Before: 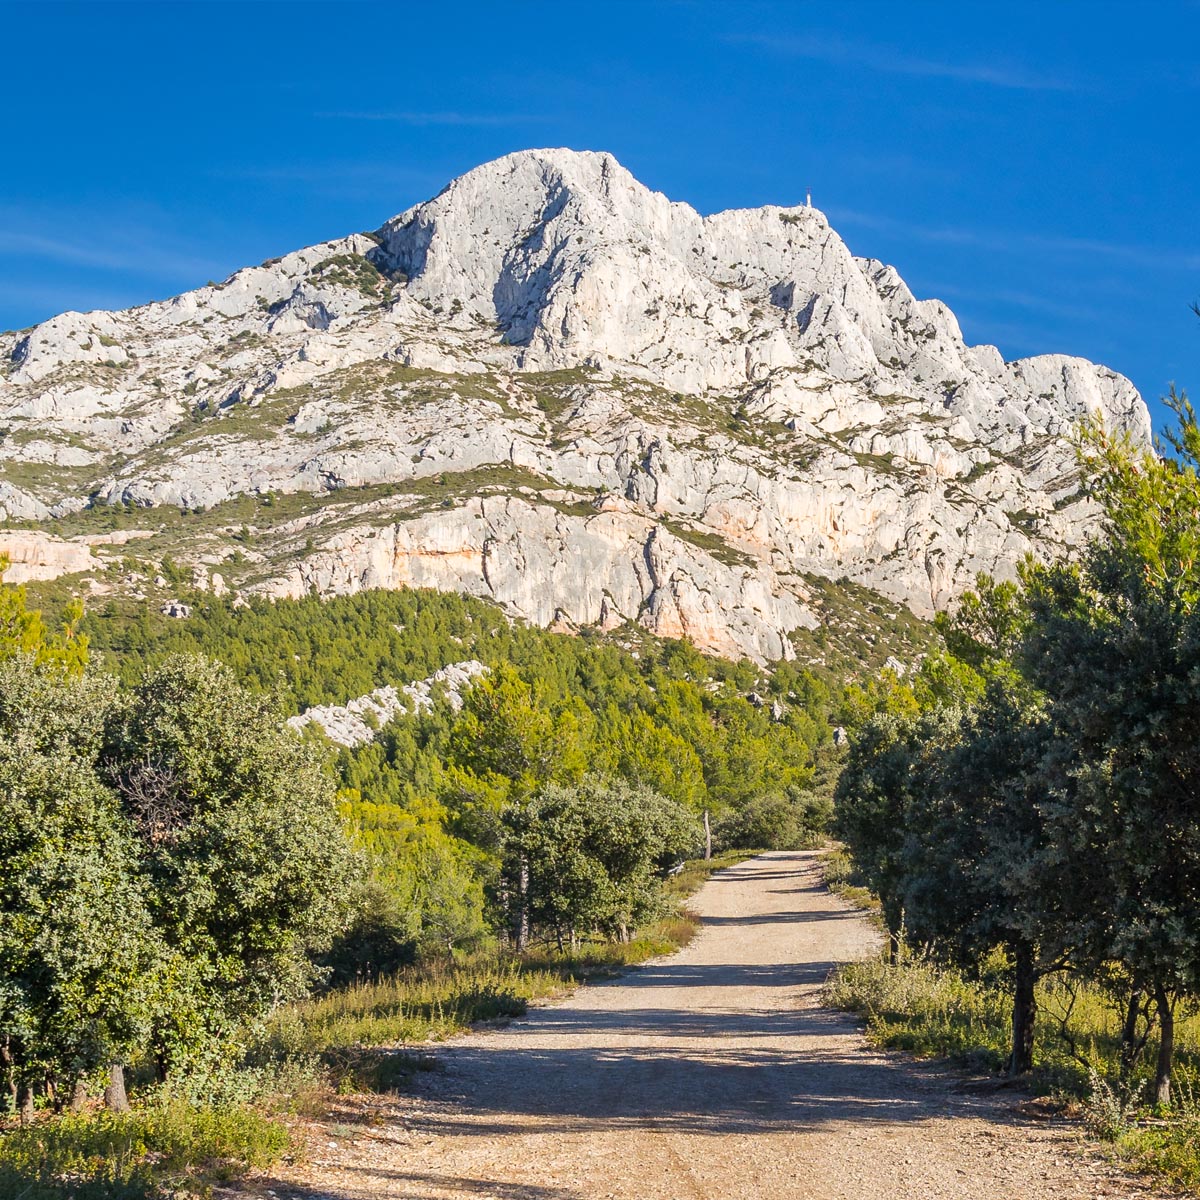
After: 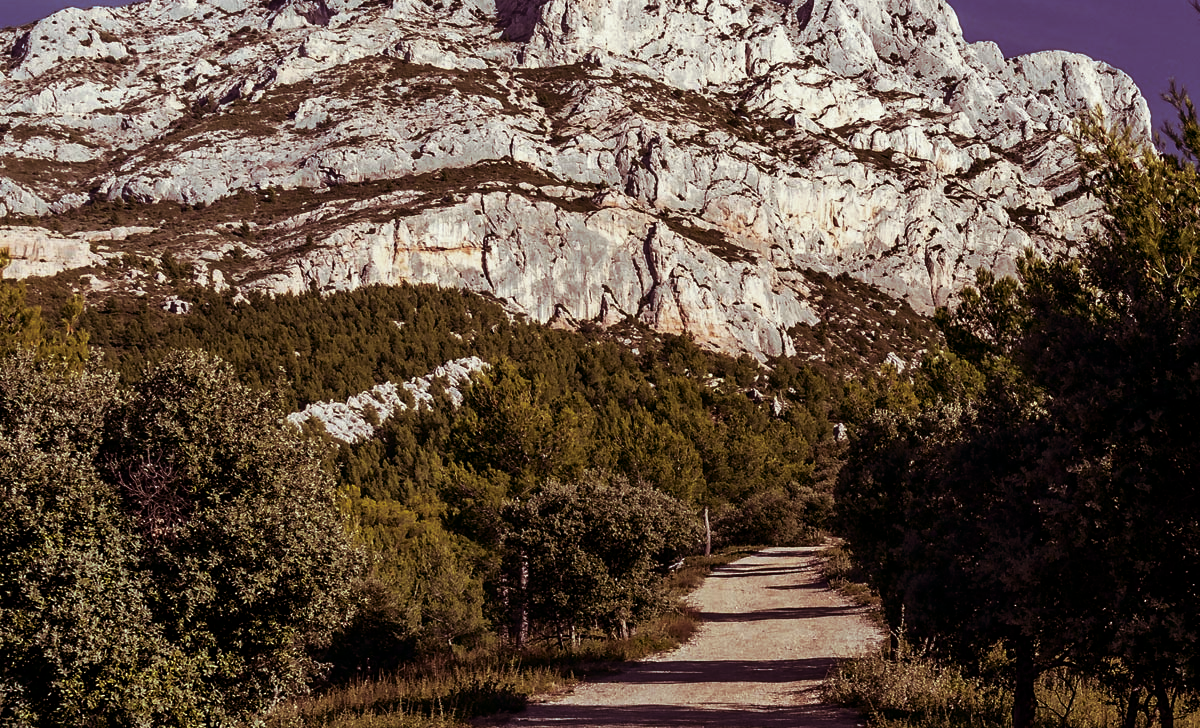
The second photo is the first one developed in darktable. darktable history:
split-toning: on, module defaults
crop and rotate: top 25.357%, bottom 13.942%
white balance: red 0.978, blue 0.999
contrast brightness saturation: brightness -0.52
